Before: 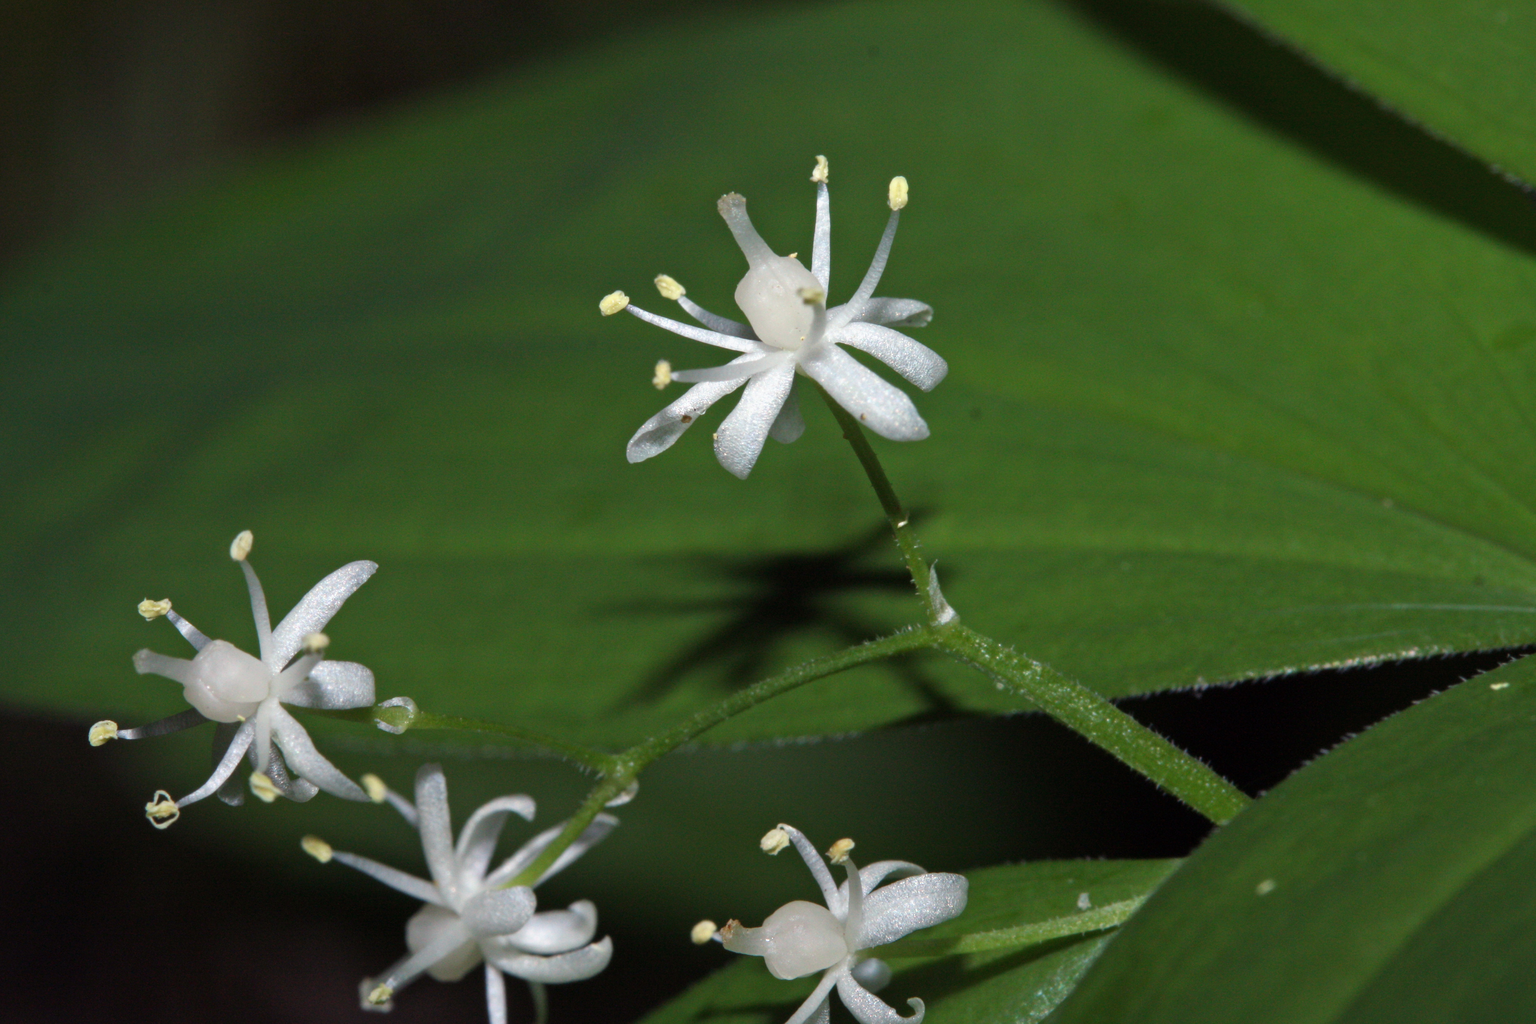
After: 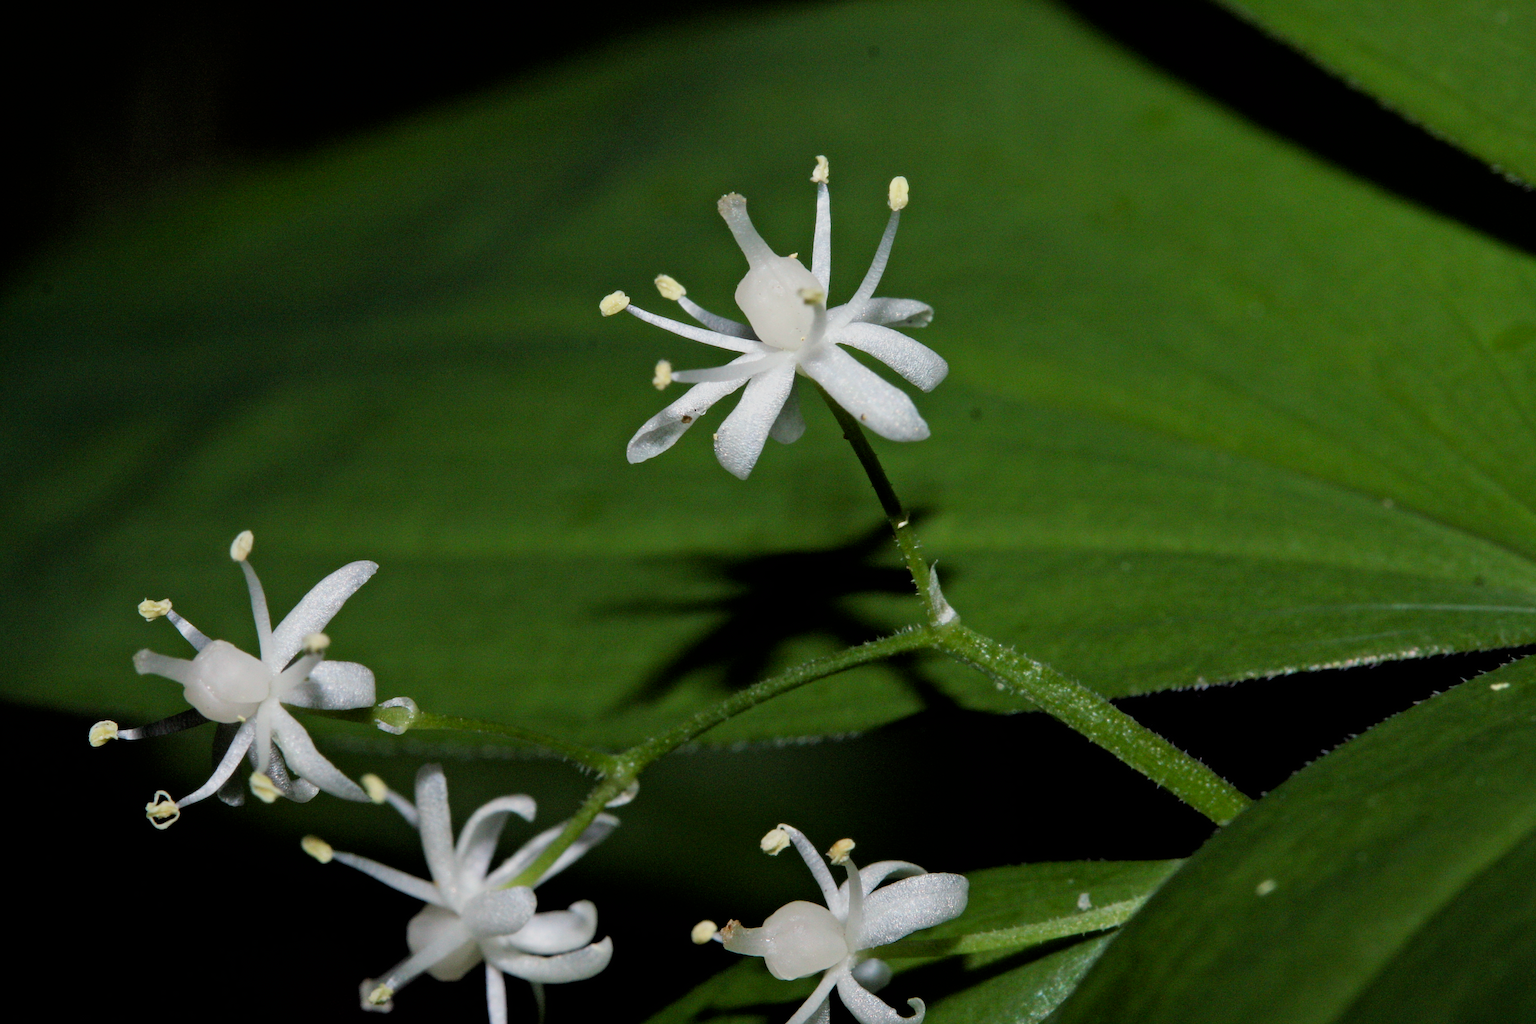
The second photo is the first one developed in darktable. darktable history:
filmic rgb: black relative exposure -5 EV, hardness 2.88, contrast 1.1, highlights saturation mix -20%
exposure: black level correction 0.009, exposure 0.119 EV, compensate highlight preservation false
sharpen: on, module defaults
